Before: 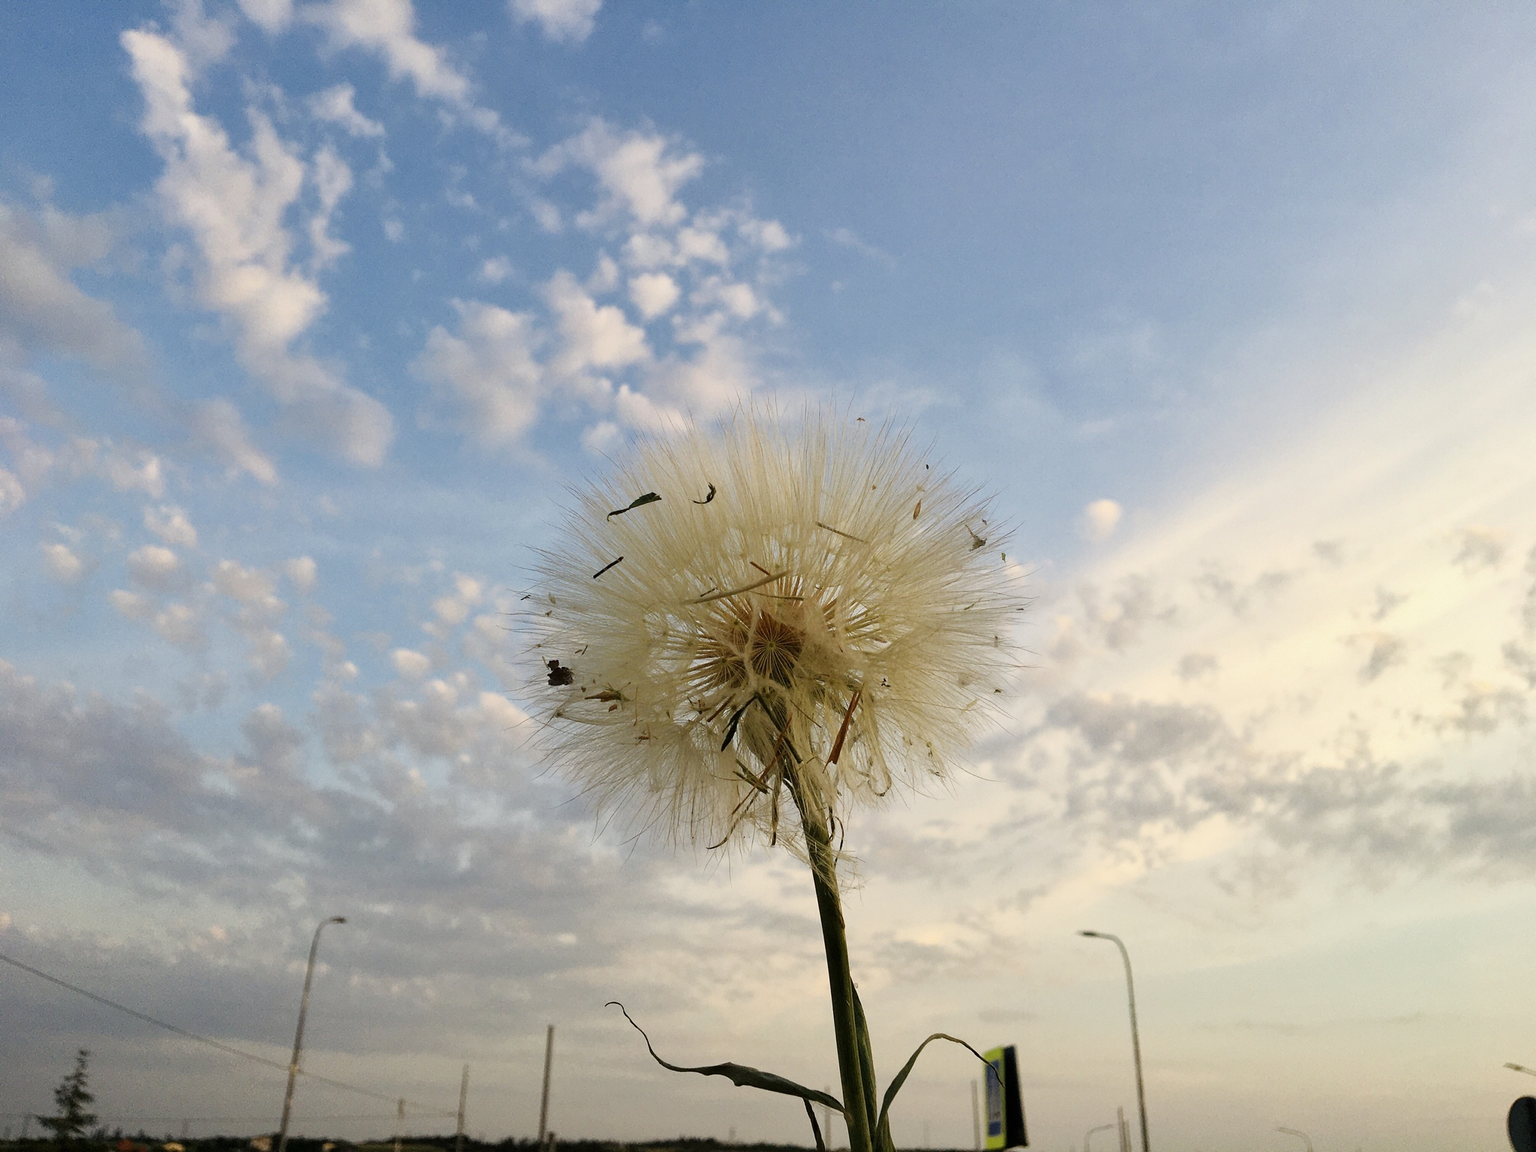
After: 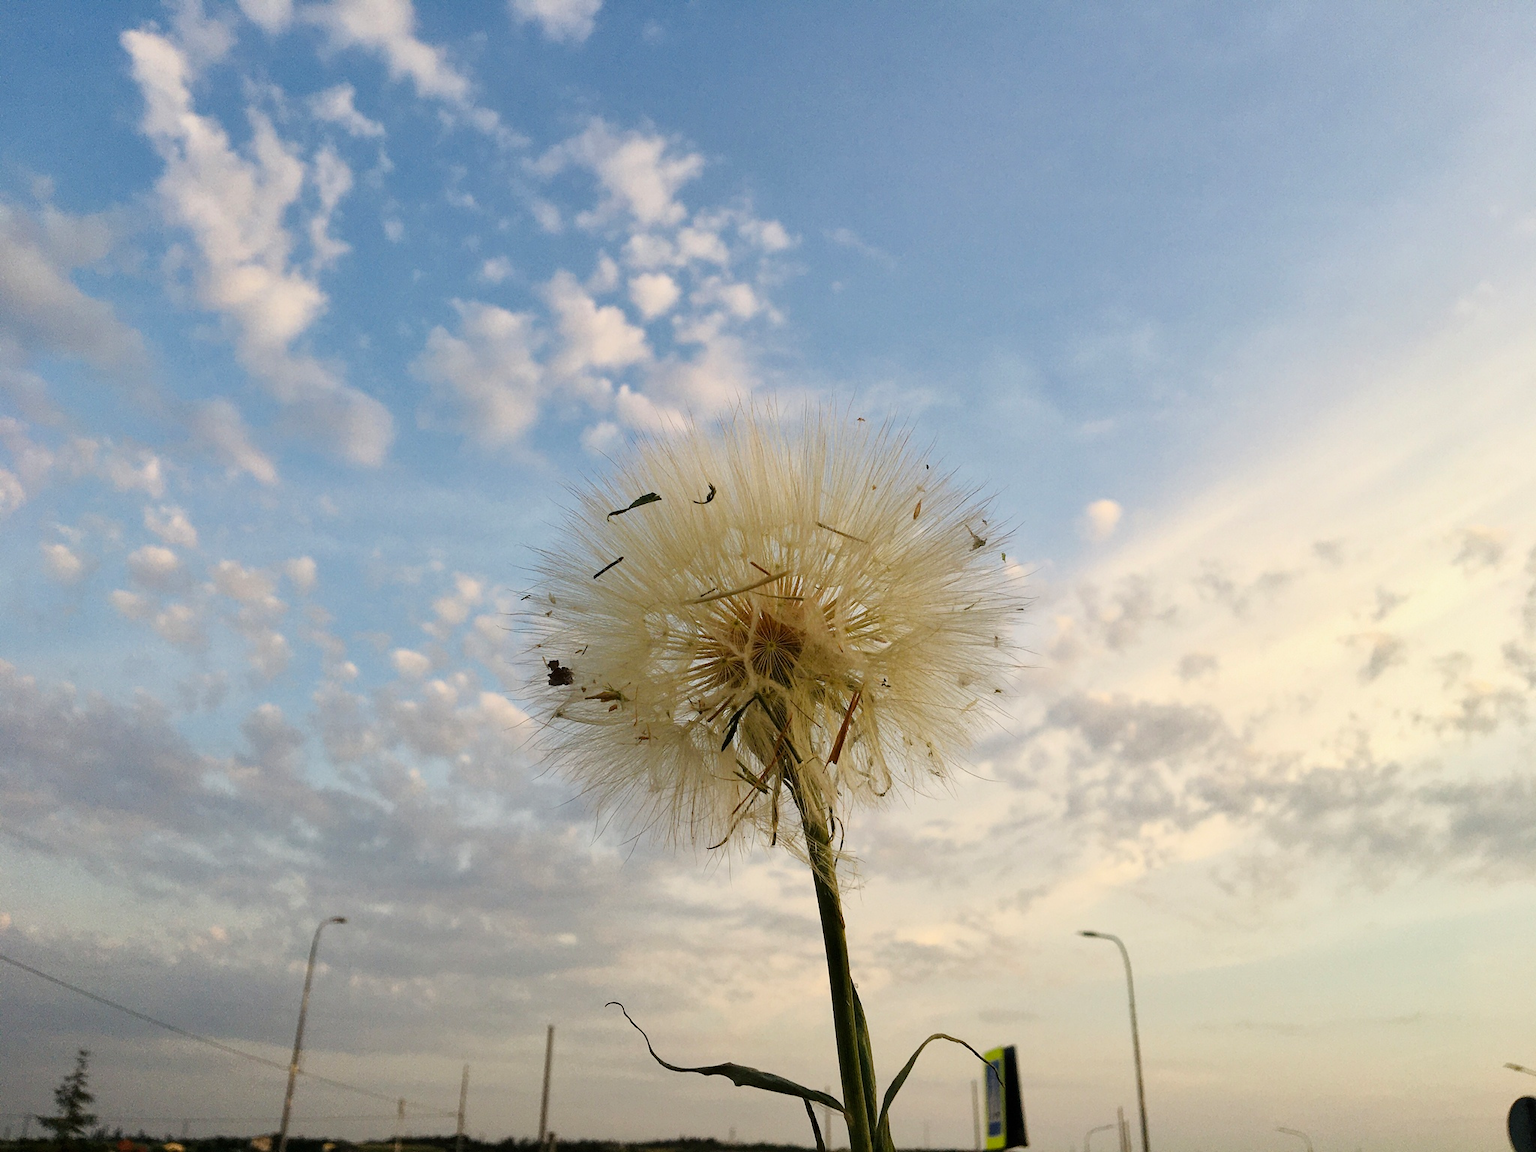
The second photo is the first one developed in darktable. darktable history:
color balance rgb: power › hue 311.14°, perceptual saturation grading › global saturation -0.121%
